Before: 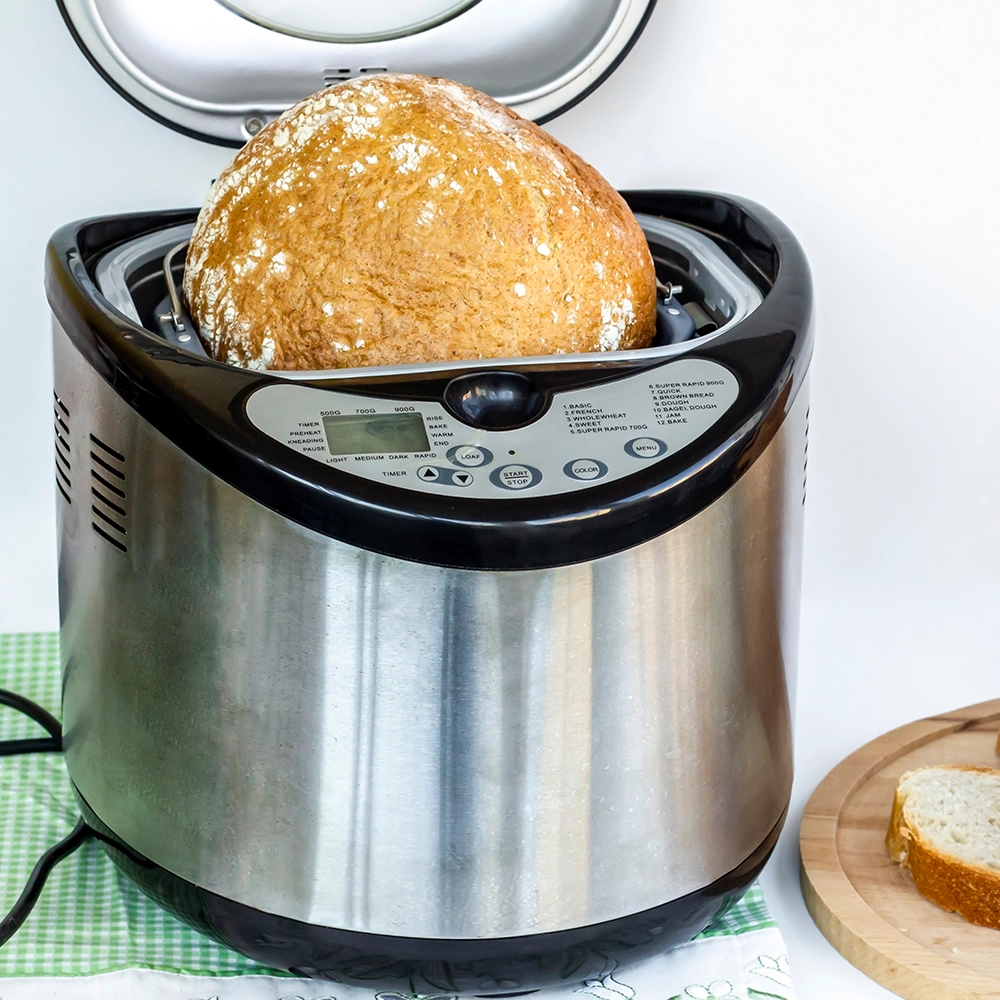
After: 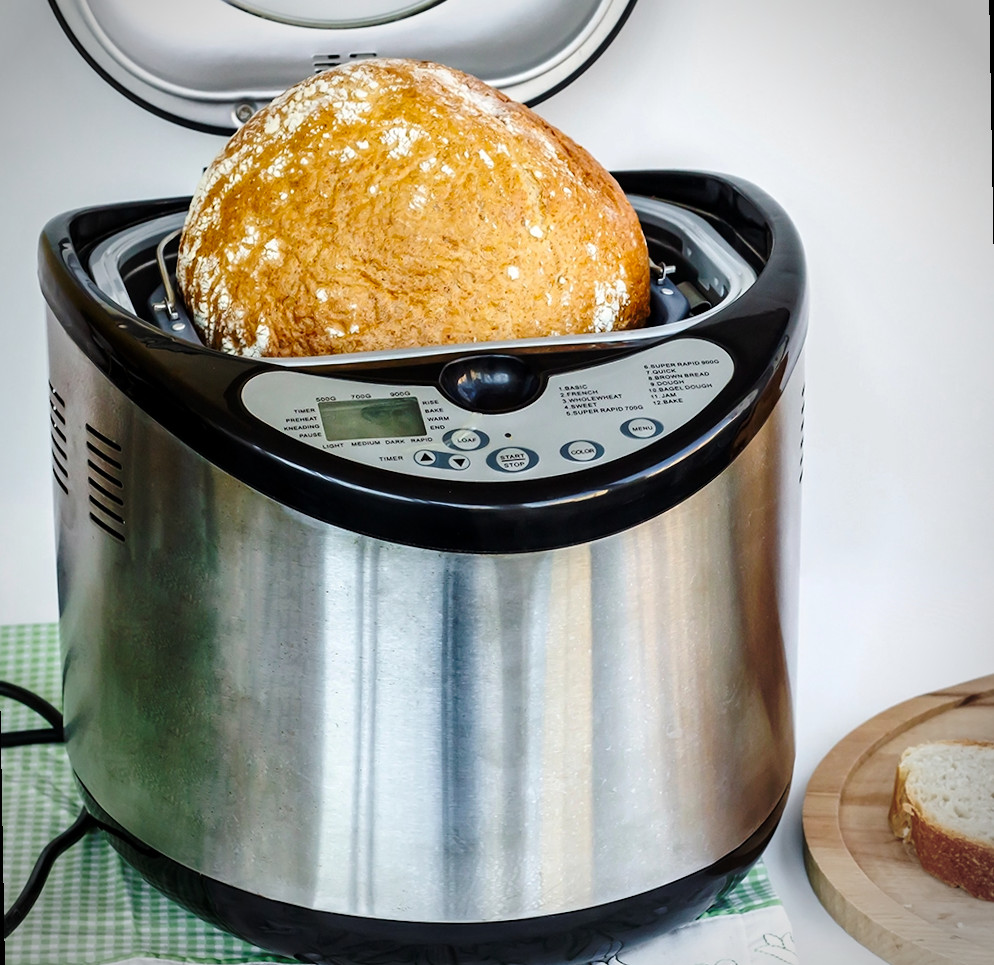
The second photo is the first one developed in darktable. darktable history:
vignetting: on, module defaults
base curve: curves: ch0 [(0, 0) (0.073, 0.04) (0.157, 0.139) (0.492, 0.492) (0.758, 0.758) (1, 1)], preserve colors none
rotate and perspective: rotation -1°, crop left 0.011, crop right 0.989, crop top 0.025, crop bottom 0.975
